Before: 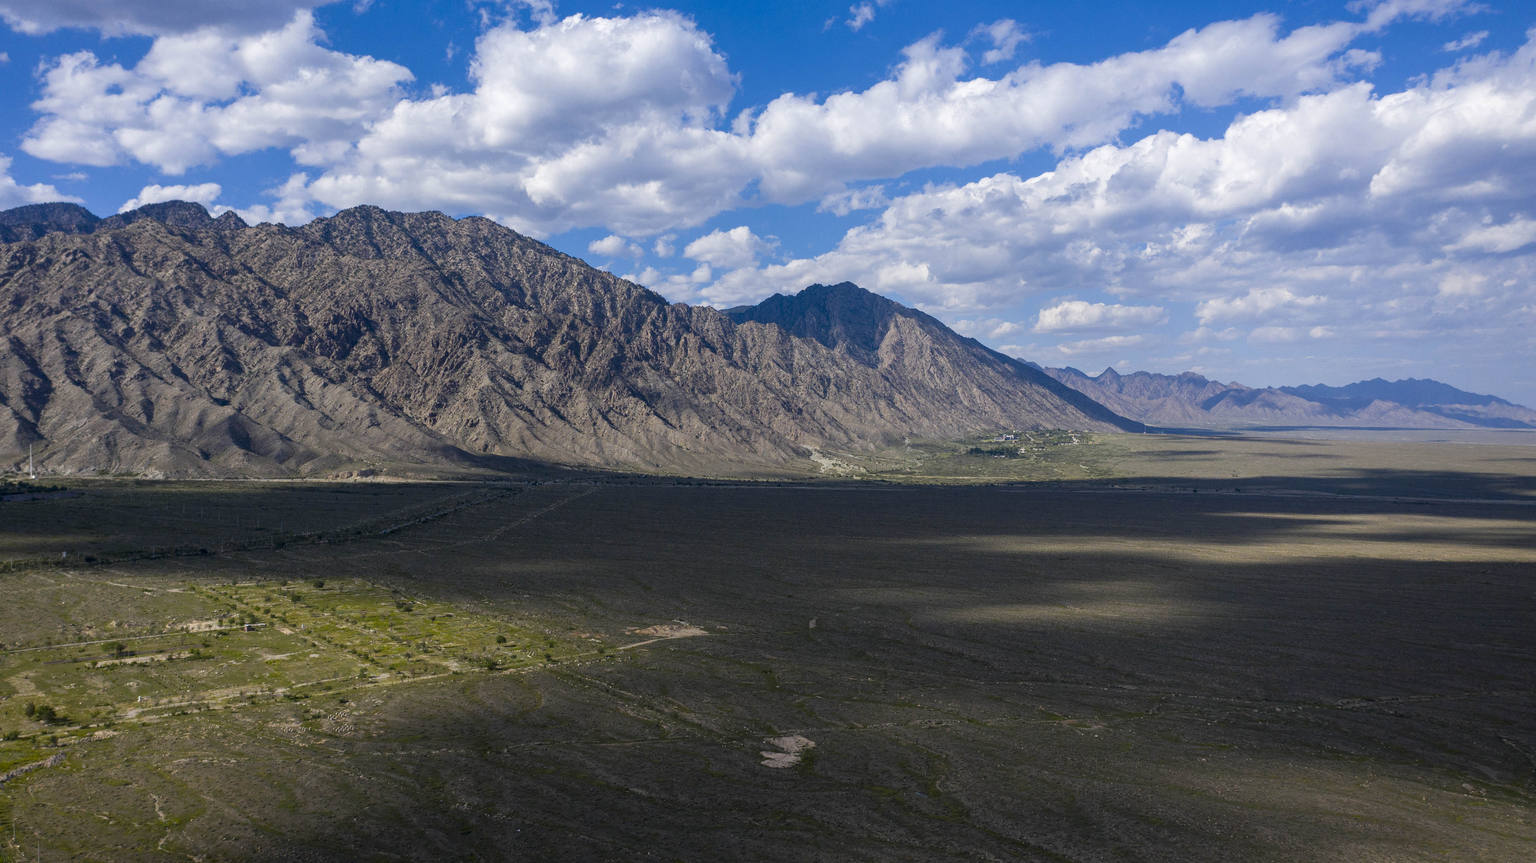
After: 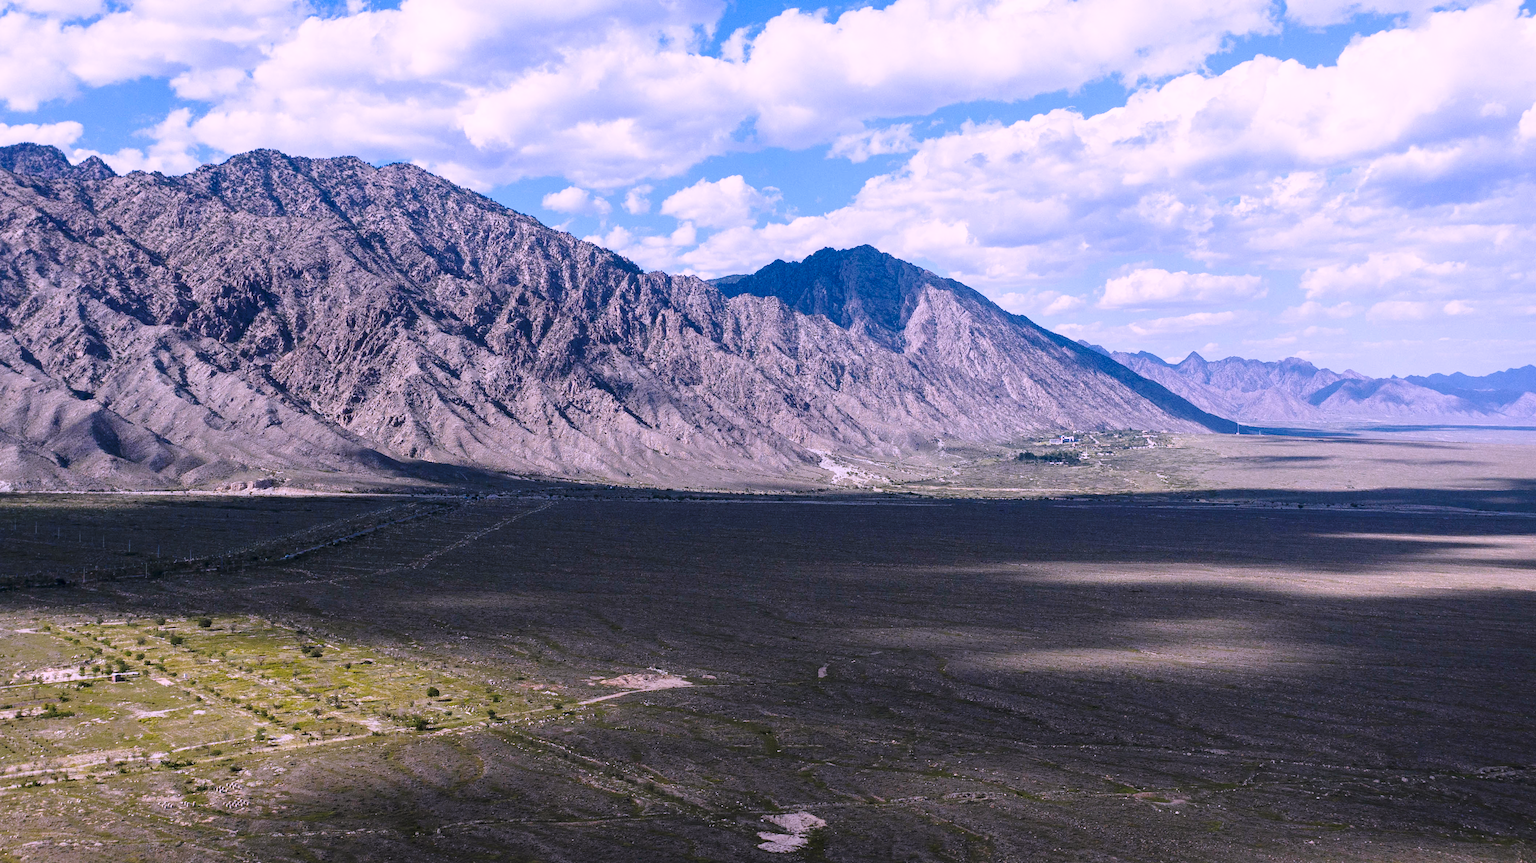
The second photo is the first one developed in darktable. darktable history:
exposure: compensate highlight preservation false
color correction: highlights a* 15.02, highlights b* -24.61
crop and rotate: left 10.117%, top 10.03%, right 9.897%, bottom 9.91%
base curve: curves: ch0 [(0, 0) (0.028, 0.03) (0.121, 0.232) (0.46, 0.748) (0.859, 0.968) (1, 1)], preserve colors none
contrast equalizer: y [[0.502, 0.505, 0.512, 0.529, 0.564, 0.588], [0.5 ×6], [0.502, 0.505, 0.512, 0.529, 0.564, 0.588], [0, 0.001, 0.001, 0.004, 0.008, 0.011], [0, 0.001, 0.001, 0.004, 0.008, 0.011]], mix 0.29
